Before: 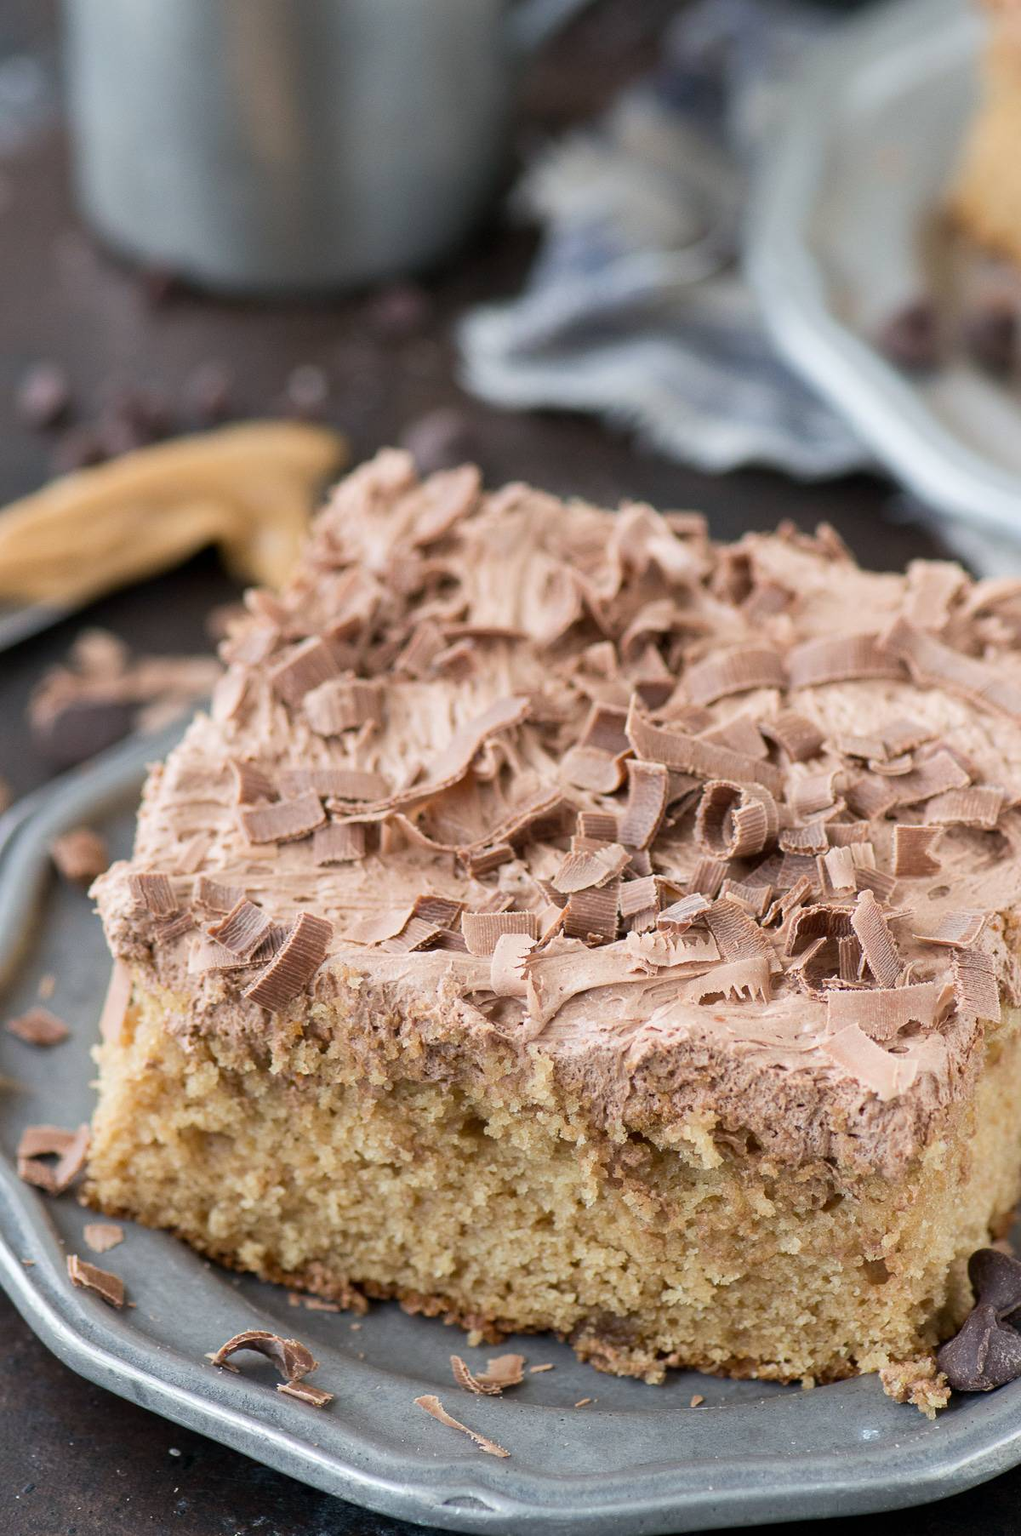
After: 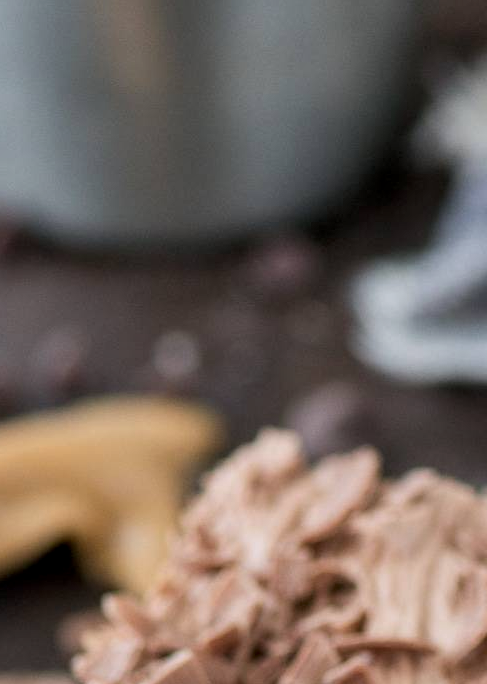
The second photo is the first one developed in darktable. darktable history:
exposure: exposure -0.177 EV, compensate highlight preservation false
crop: left 15.452%, top 5.459%, right 43.956%, bottom 56.62%
shadows and highlights: low approximation 0.01, soften with gaussian
local contrast: on, module defaults
bloom: size 16%, threshold 98%, strength 20%
